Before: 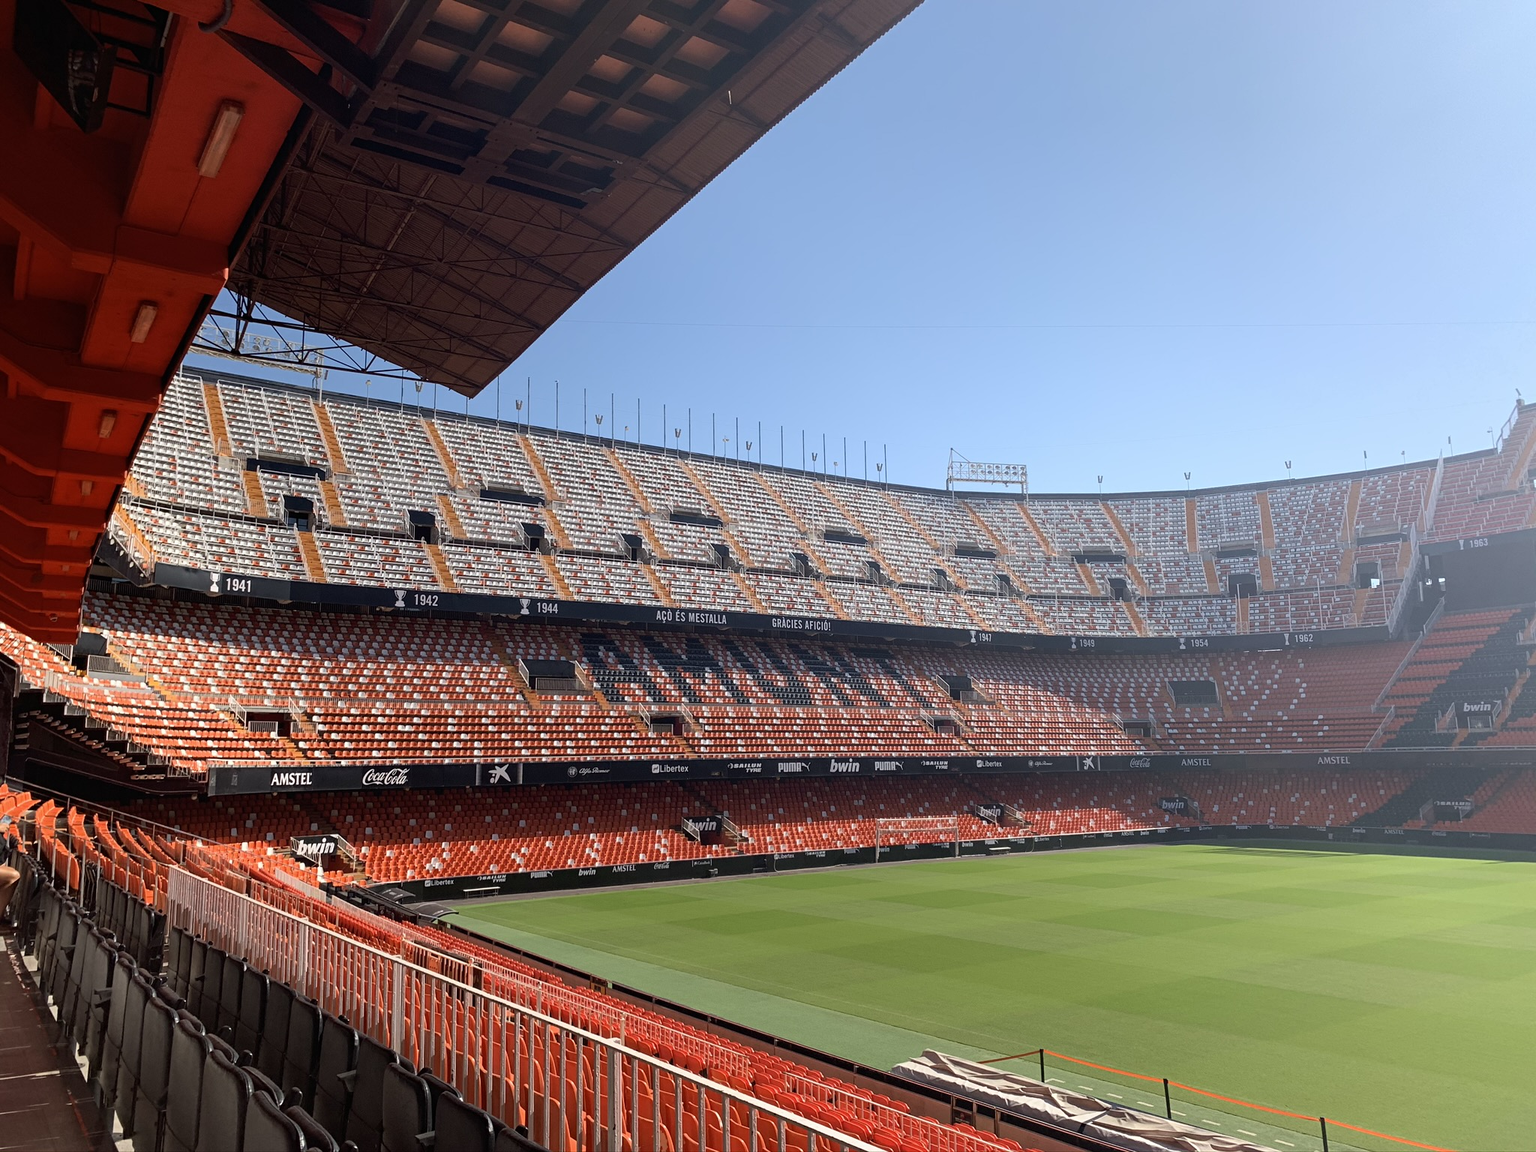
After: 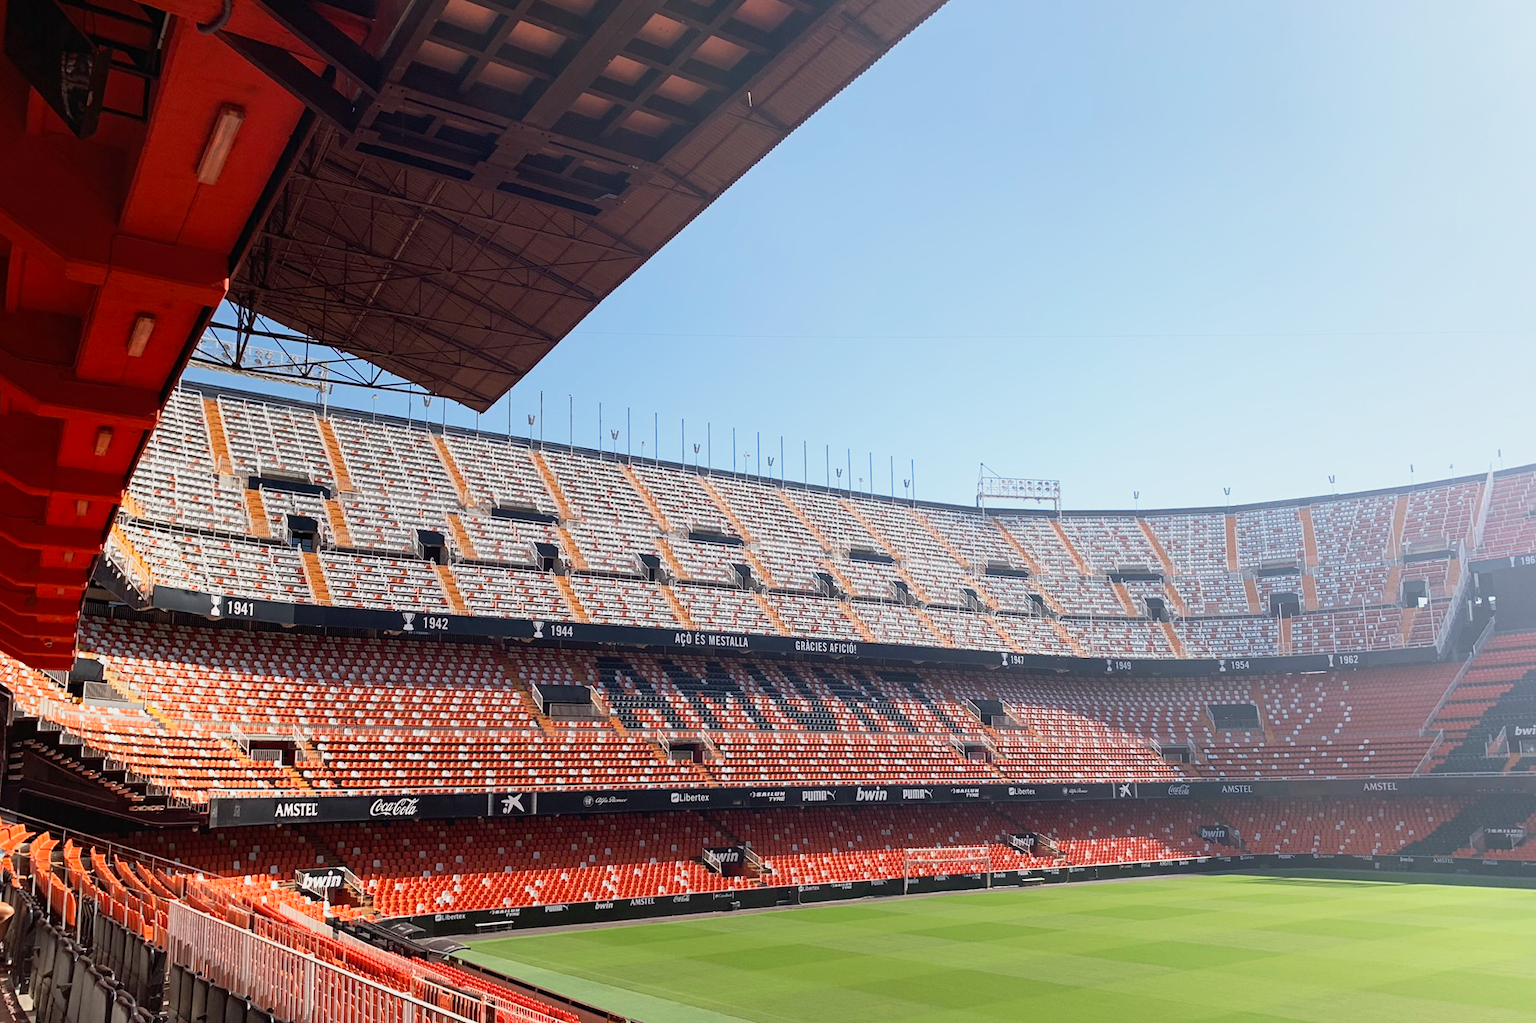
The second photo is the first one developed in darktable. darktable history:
base curve: curves: ch0 [(0, 0) (0.088, 0.125) (0.176, 0.251) (0.354, 0.501) (0.613, 0.749) (1, 0.877)], preserve colors none
crop and rotate: angle 0.2°, left 0.275%, right 3.127%, bottom 14.18%
